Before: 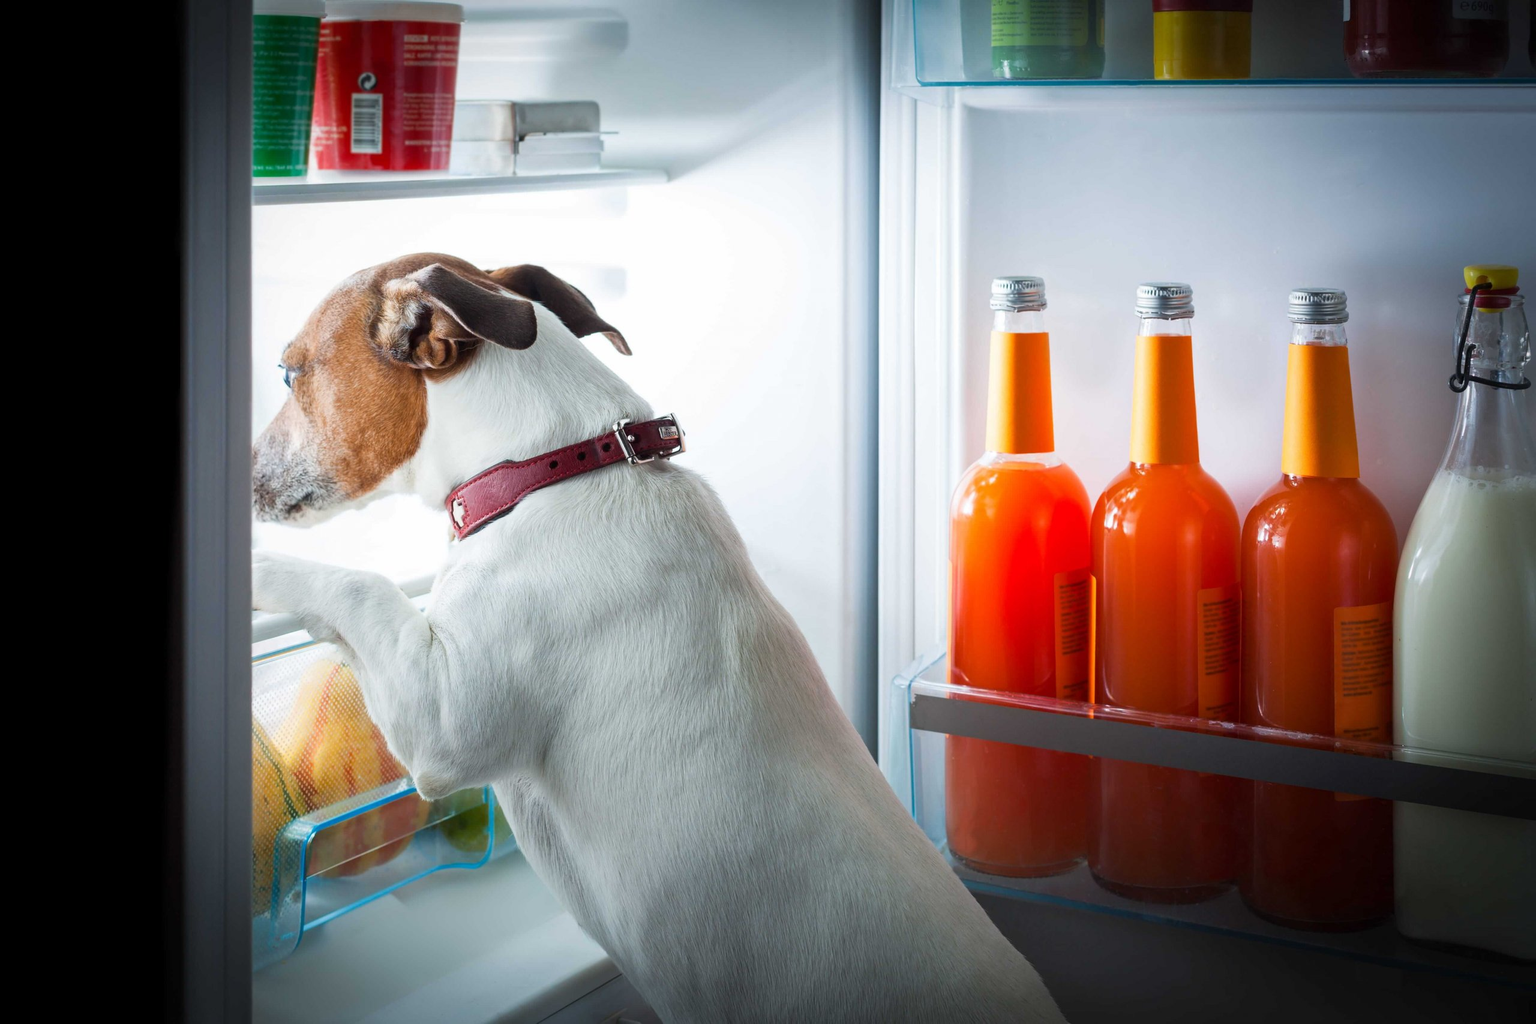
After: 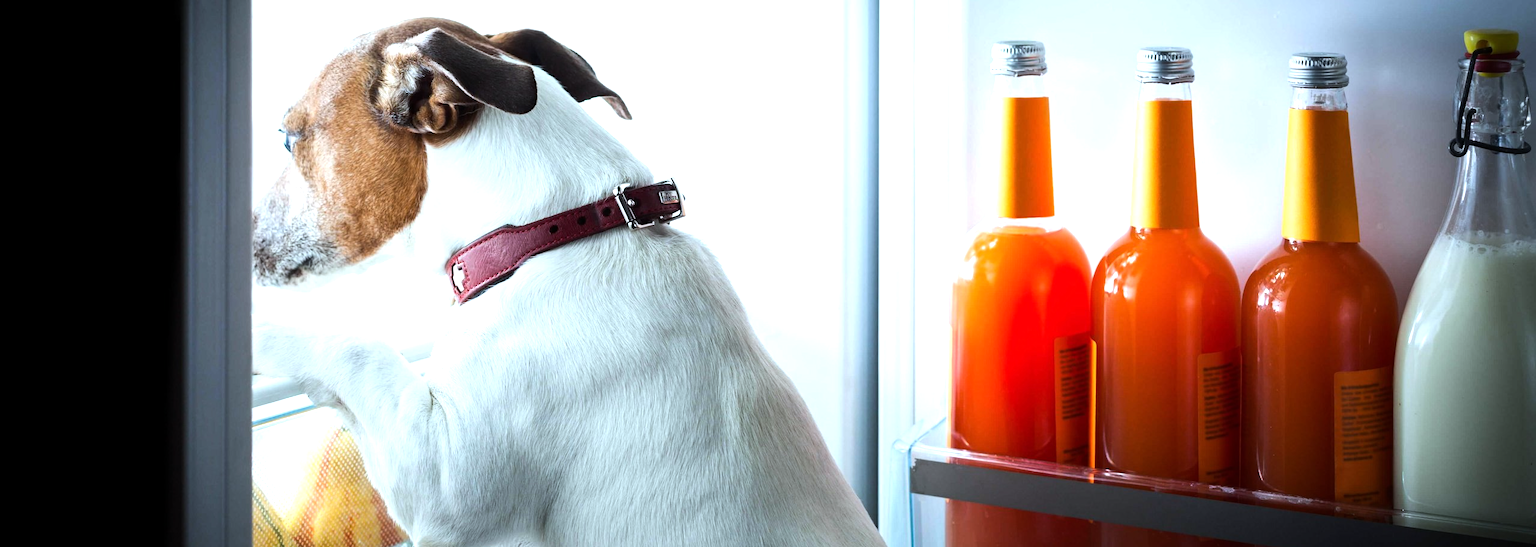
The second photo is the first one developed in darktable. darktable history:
white balance: red 0.925, blue 1.046
crop and rotate: top 23.043%, bottom 23.437%
tone equalizer: -8 EV -0.75 EV, -7 EV -0.7 EV, -6 EV -0.6 EV, -5 EV -0.4 EV, -3 EV 0.4 EV, -2 EV 0.6 EV, -1 EV 0.7 EV, +0 EV 0.75 EV, edges refinement/feathering 500, mask exposure compensation -1.57 EV, preserve details no
